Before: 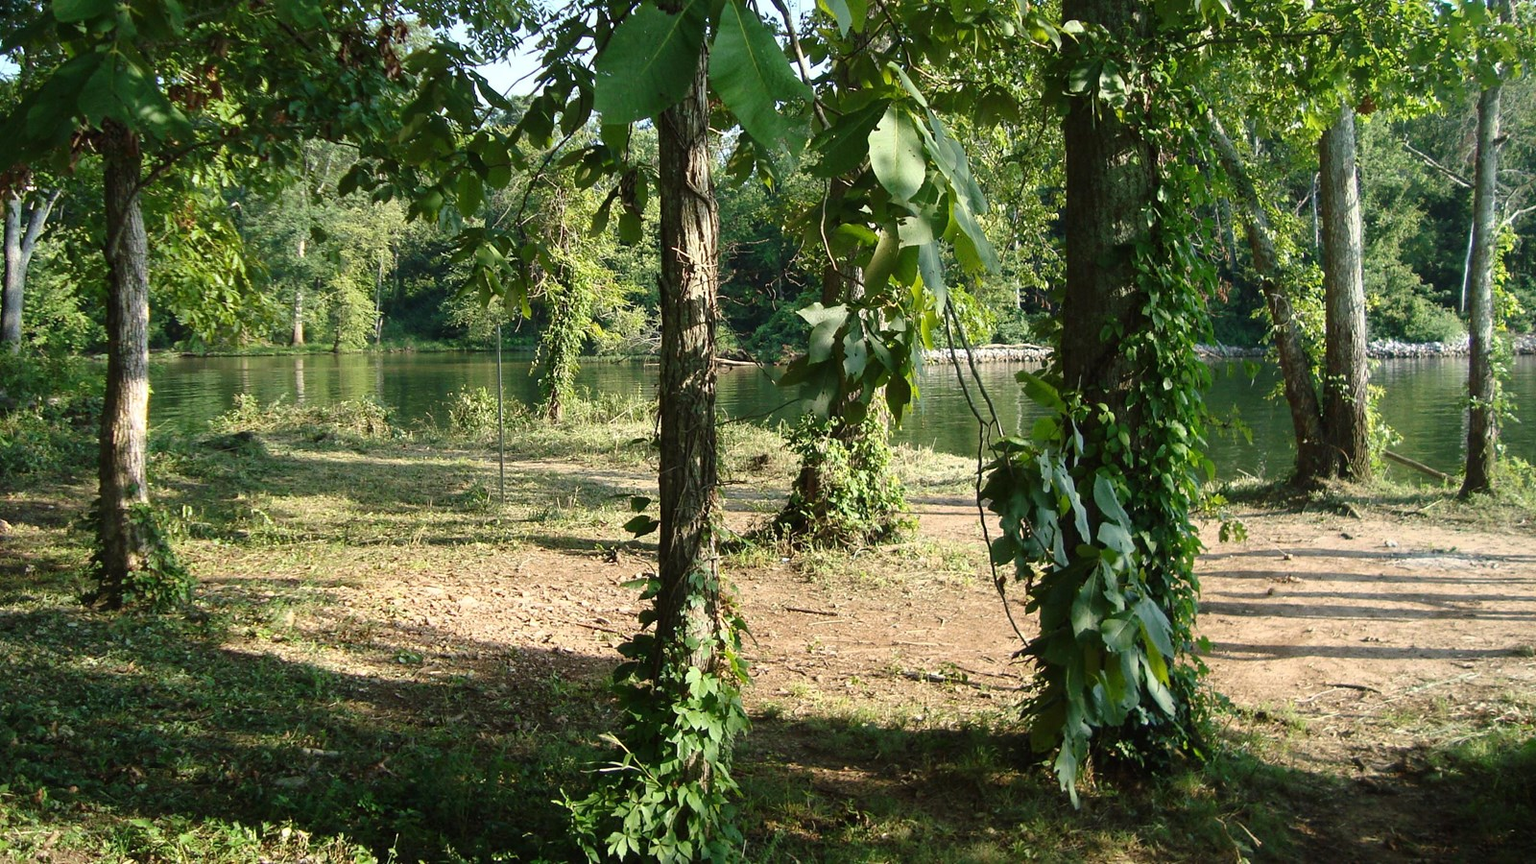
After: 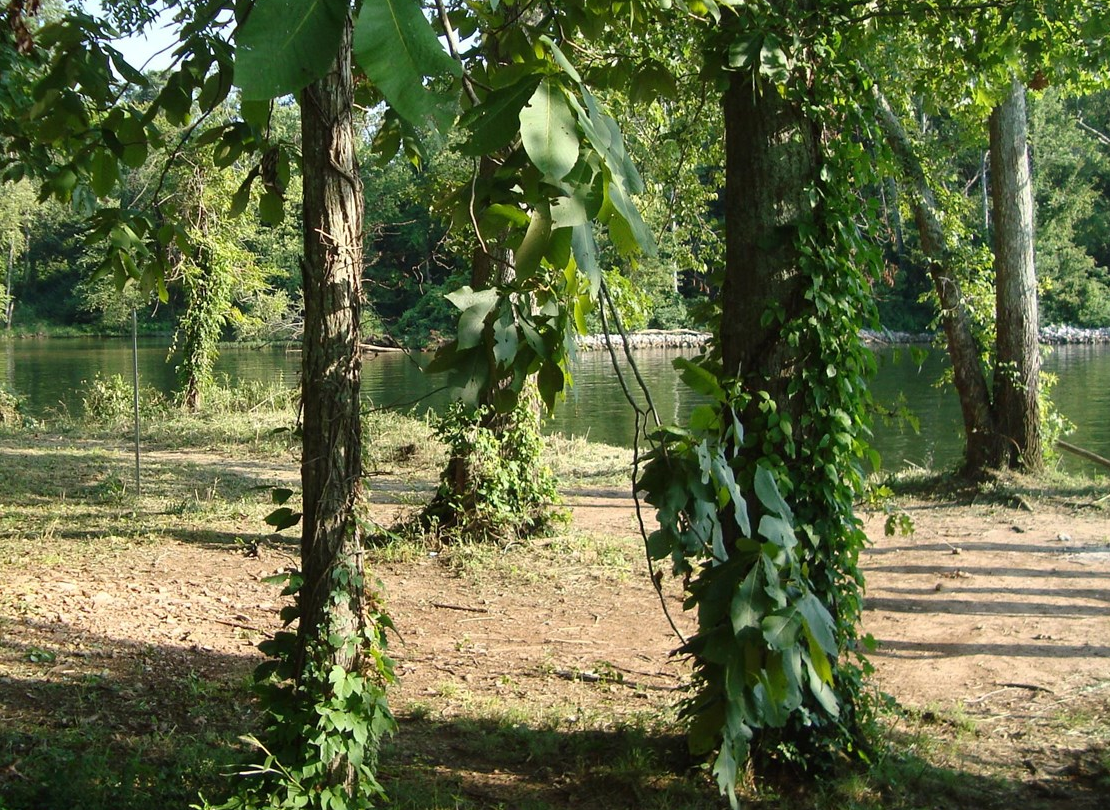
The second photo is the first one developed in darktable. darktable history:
crop and rotate: left 24.101%, top 3.274%, right 6.484%, bottom 6.713%
